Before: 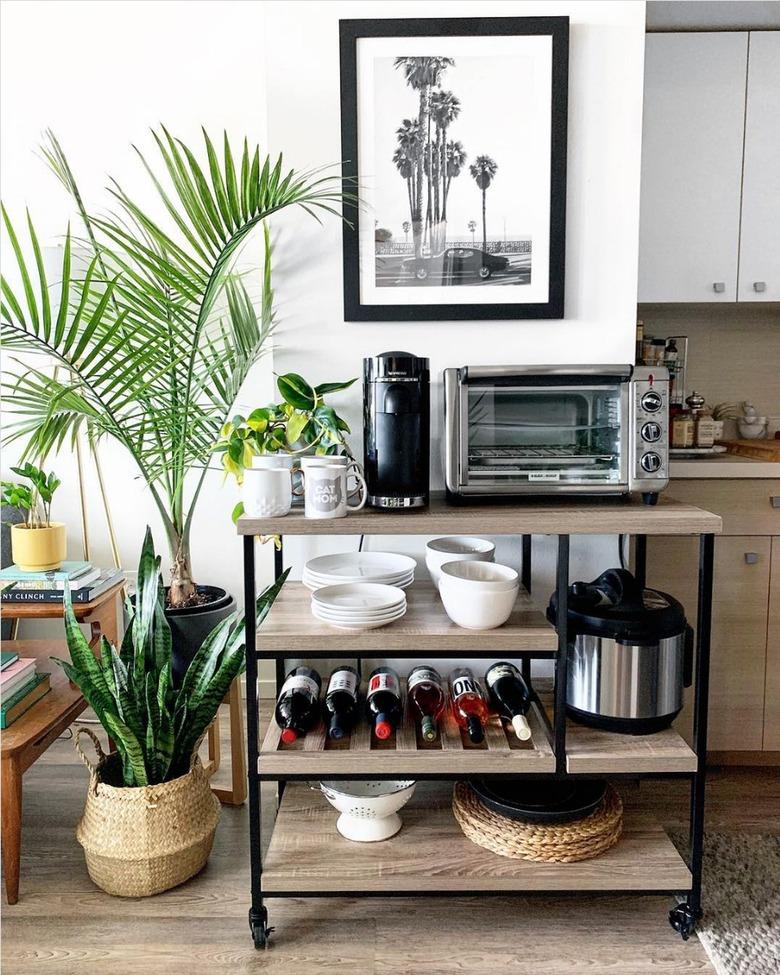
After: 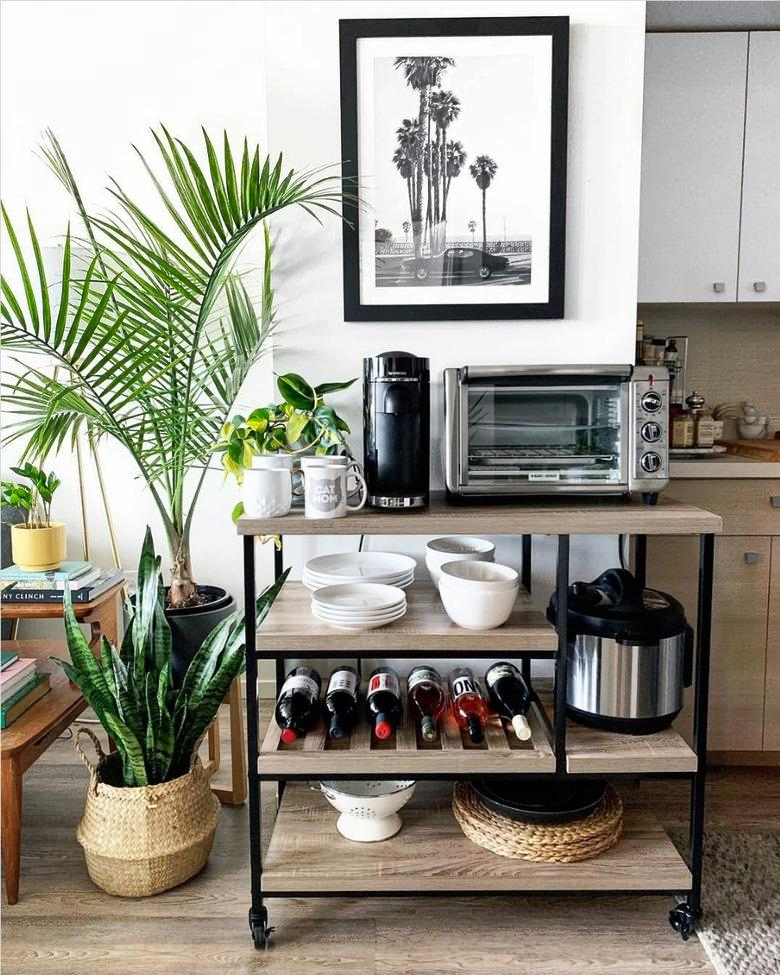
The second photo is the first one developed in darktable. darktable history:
tone curve: curves: ch0 [(0, 0) (0.003, 0.003) (0.011, 0.011) (0.025, 0.024) (0.044, 0.043) (0.069, 0.068) (0.1, 0.098) (0.136, 0.133) (0.177, 0.174) (0.224, 0.22) (0.277, 0.272) (0.335, 0.329) (0.399, 0.391) (0.468, 0.459) (0.543, 0.545) (0.623, 0.625) (0.709, 0.711) (0.801, 0.802) (0.898, 0.898) (1, 1)], preserve colors none
shadows and highlights: radius 125.46, shadows 30.51, highlights -30.51, low approximation 0.01, soften with gaussian
